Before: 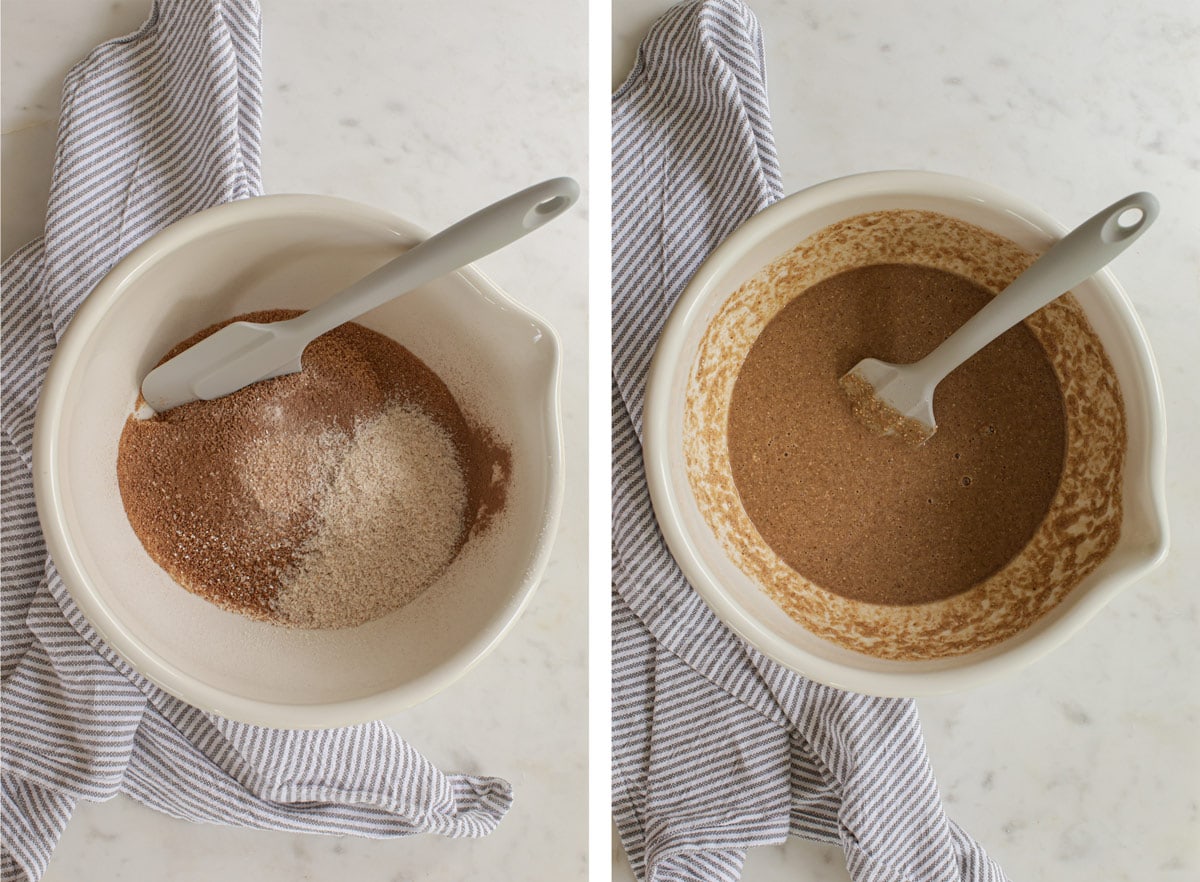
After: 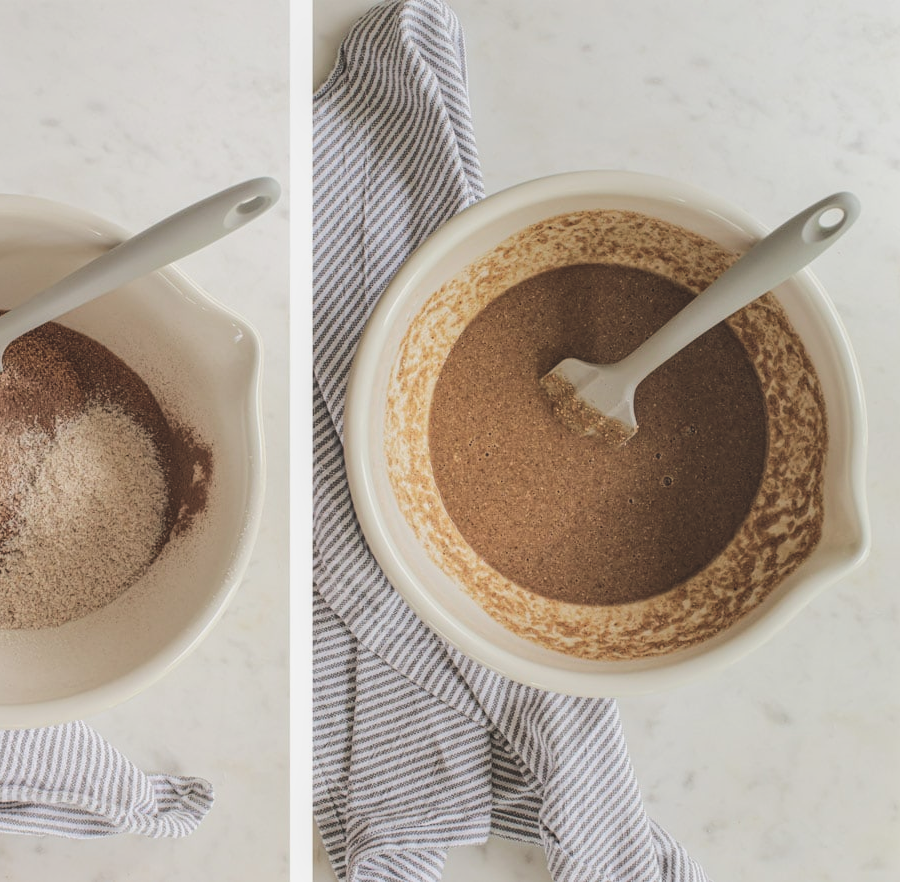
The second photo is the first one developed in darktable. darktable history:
exposure: black level correction -0.036, exposure -0.495 EV, compensate highlight preservation false
crop and rotate: left 24.993%
local contrast: detail 130%
shadows and highlights: radius 92.99, shadows -14.87, white point adjustment 0.293, highlights 32.55, compress 48.59%, soften with gaussian
tone curve: curves: ch0 [(0, 0) (0.003, 0.035) (0.011, 0.035) (0.025, 0.035) (0.044, 0.046) (0.069, 0.063) (0.1, 0.084) (0.136, 0.123) (0.177, 0.174) (0.224, 0.232) (0.277, 0.304) (0.335, 0.387) (0.399, 0.476) (0.468, 0.566) (0.543, 0.639) (0.623, 0.714) (0.709, 0.776) (0.801, 0.851) (0.898, 0.921) (1, 1)], color space Lab, linked channels, preserve colors none
